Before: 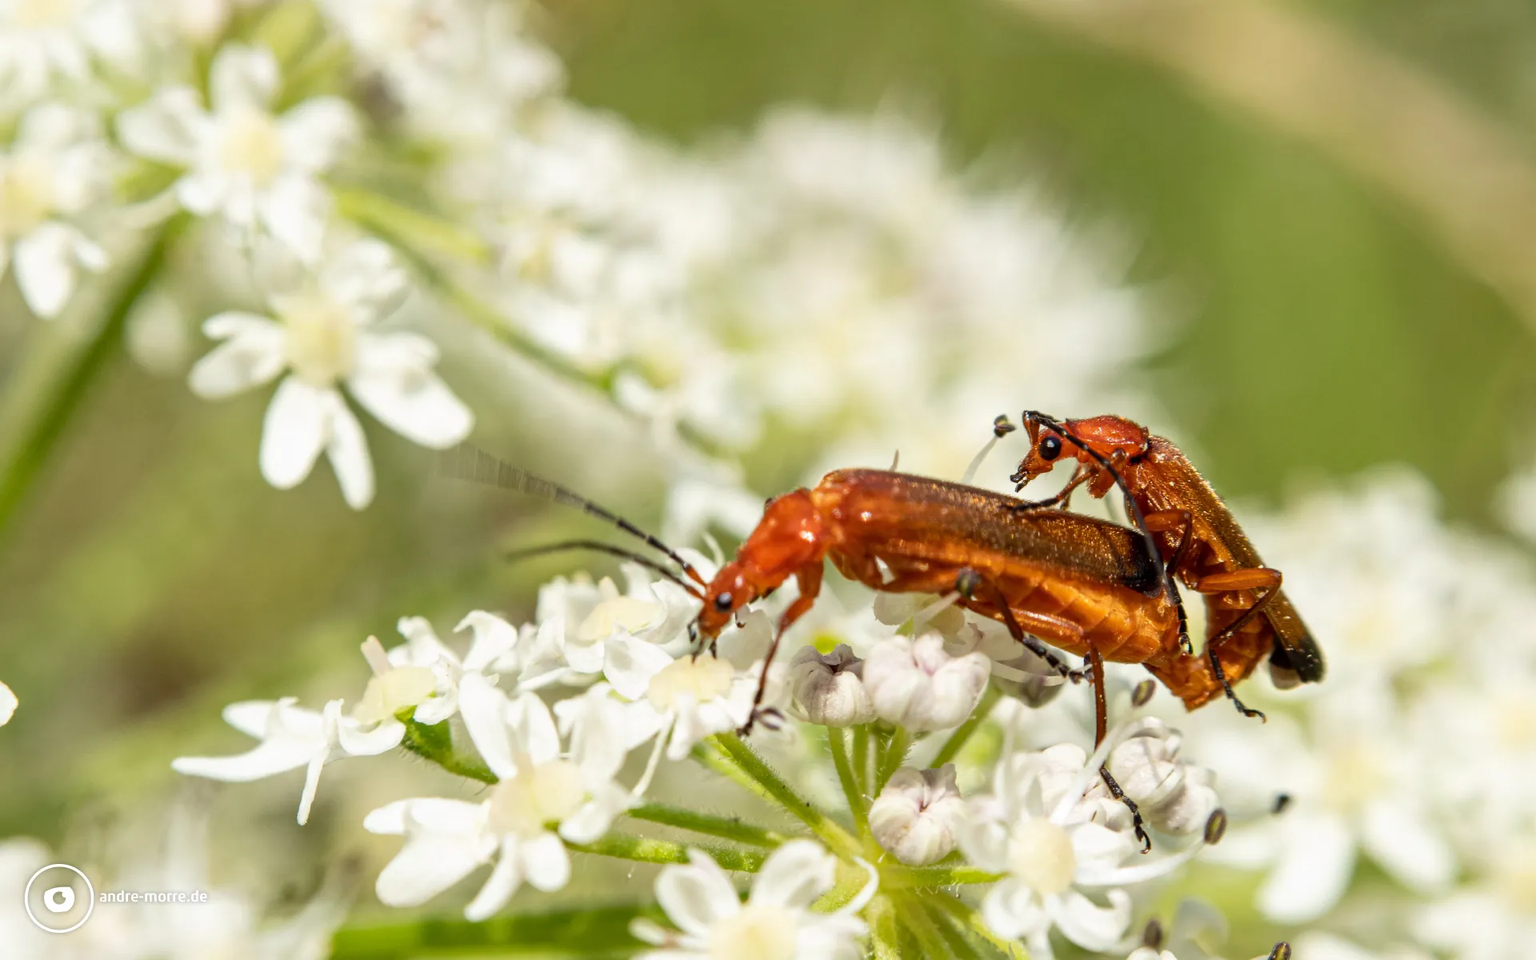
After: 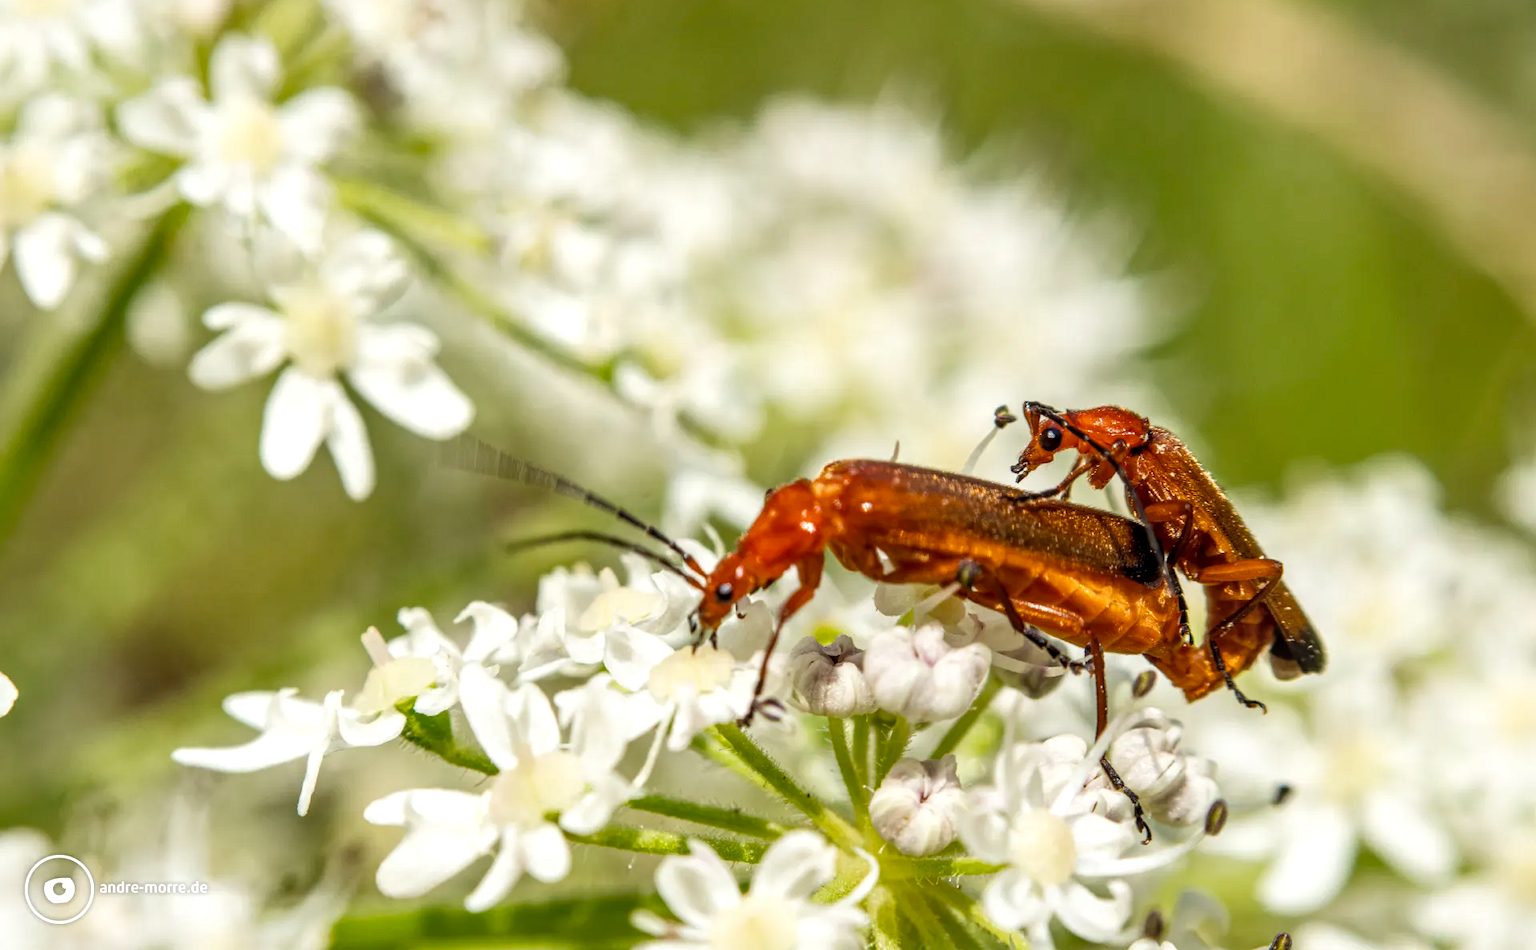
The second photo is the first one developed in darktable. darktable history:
local contrast: detail 130%
crop: top 1.049%, right 0.001%
color balance rgb: shadows fall-off 101%, linear chroma grading › mid-tones 7.63%, perceptual saturation grading › mid-tones 11.68%, mask middle-gray fulcrum 22.45%, global vibrance 10.11%, saturation formula JzAzBz (2021)
